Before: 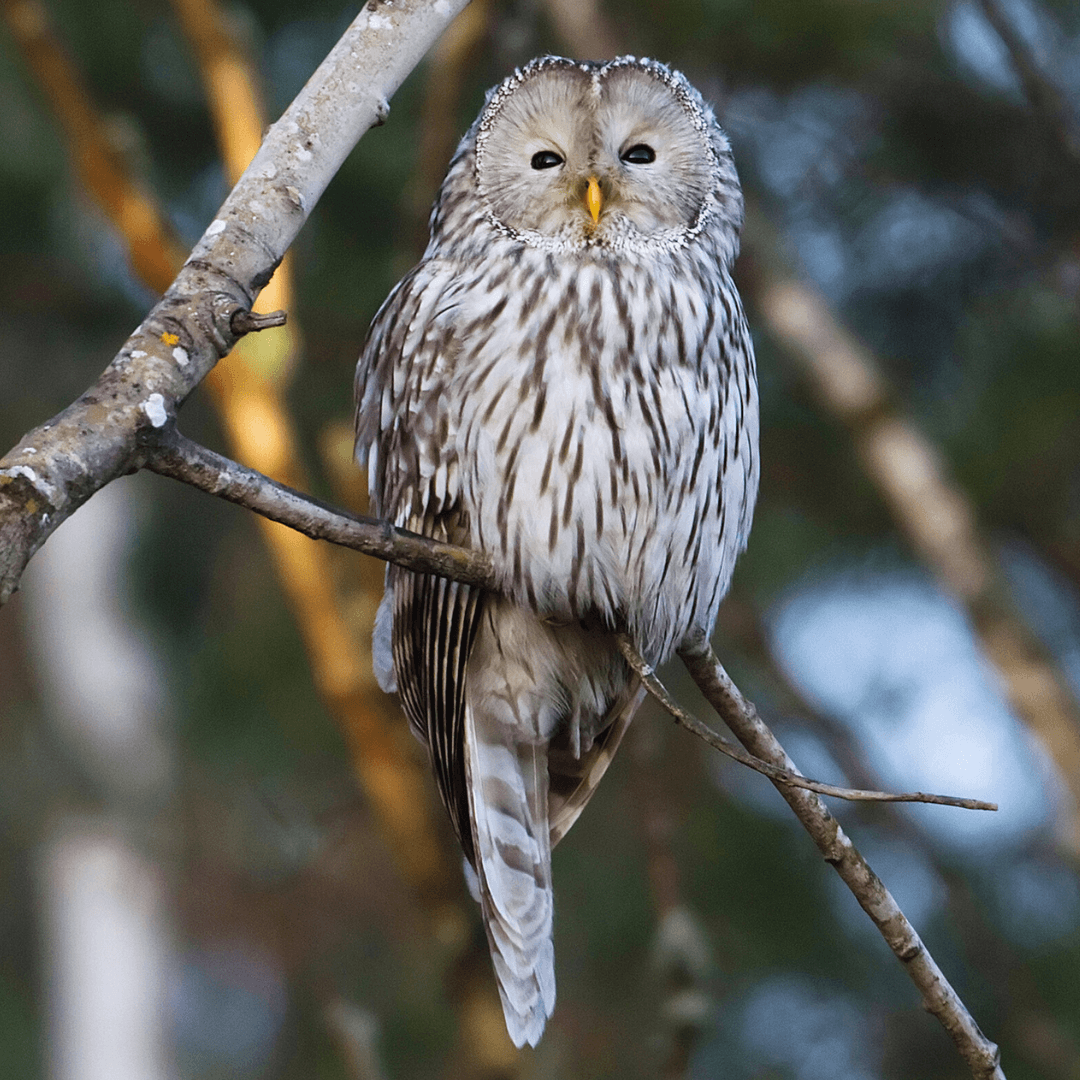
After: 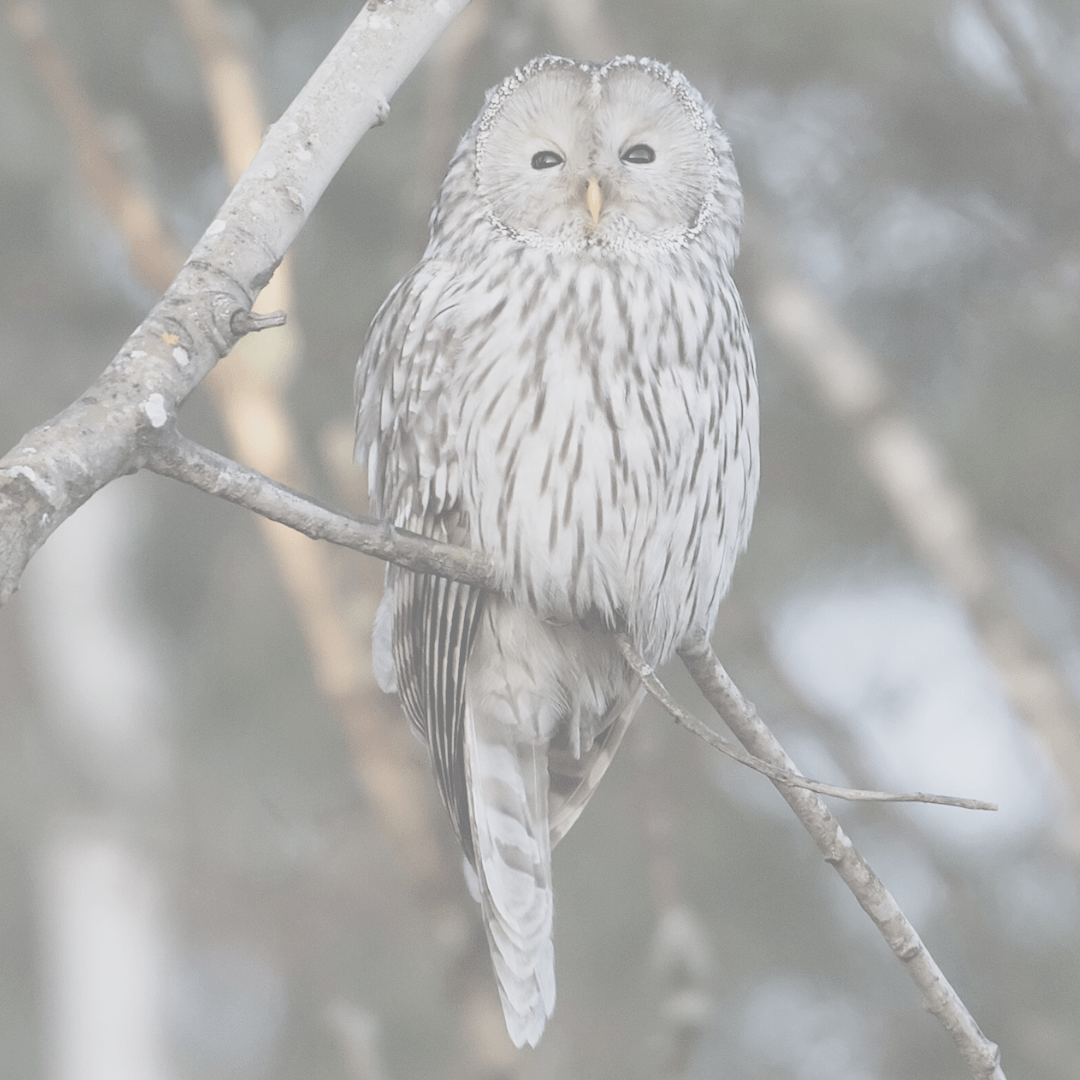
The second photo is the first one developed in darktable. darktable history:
contrast brightness saturation: contrast -0.32, brightness 0.75, saturation -0.78
tone equalizer: on, module defaults
